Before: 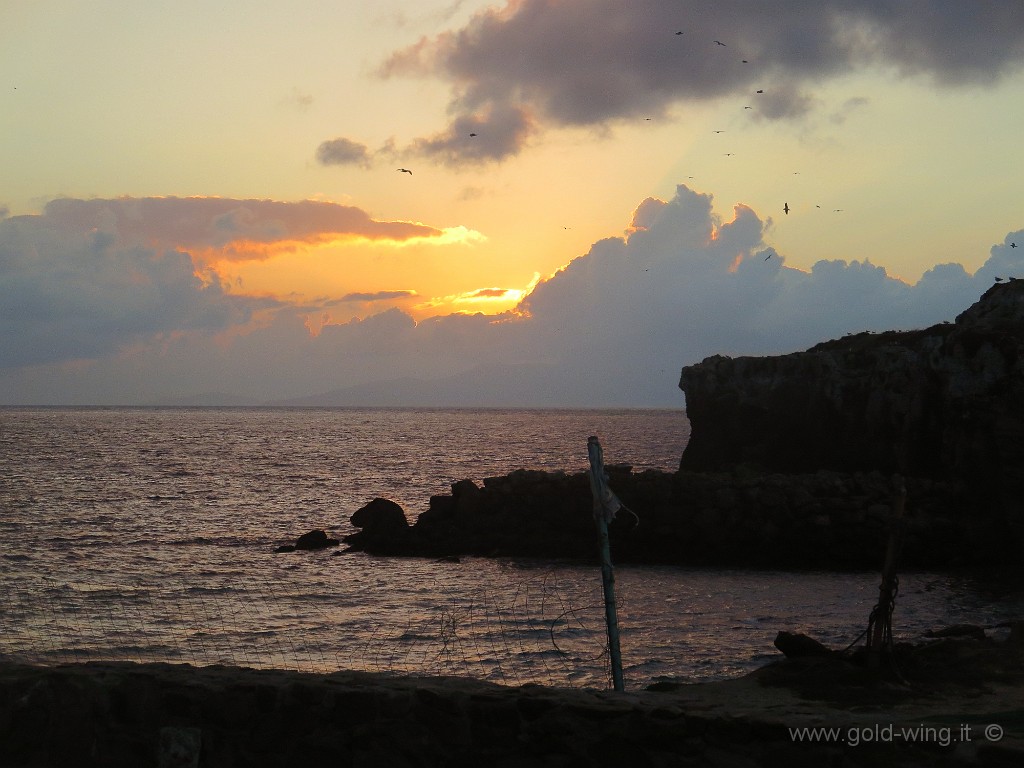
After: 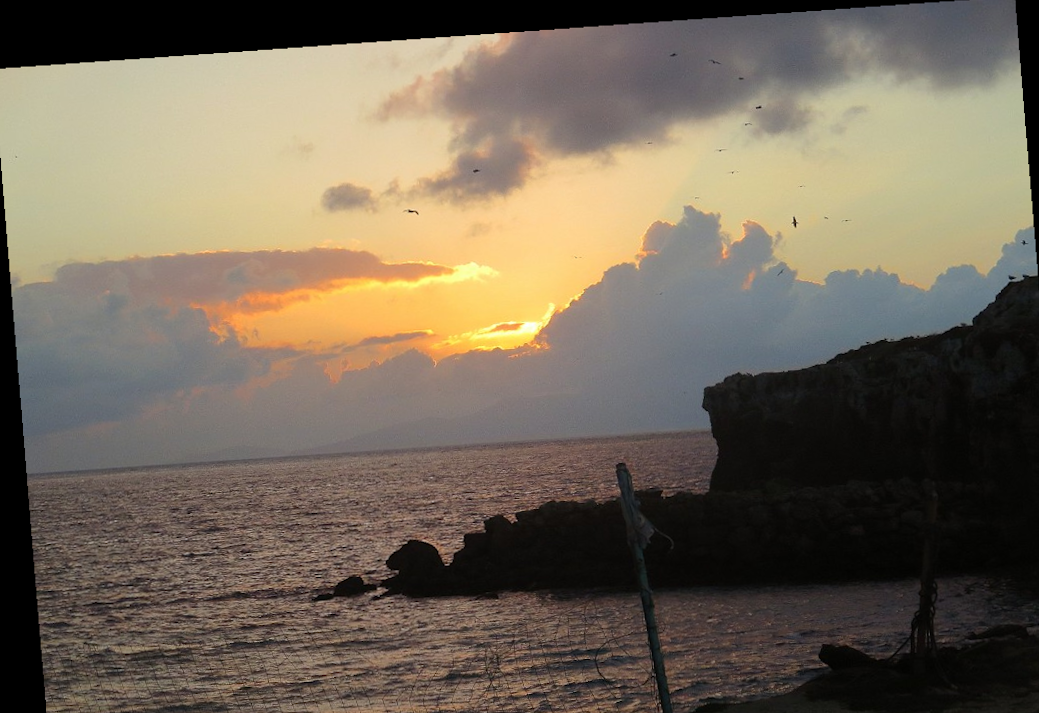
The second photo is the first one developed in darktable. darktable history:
rotate and perspective: rotation -4.2°, shear 0.006, automatic cropping off
crop and rotate: angle 0.2°, left 0.275%, right 3.127%, bottom 14.18%
